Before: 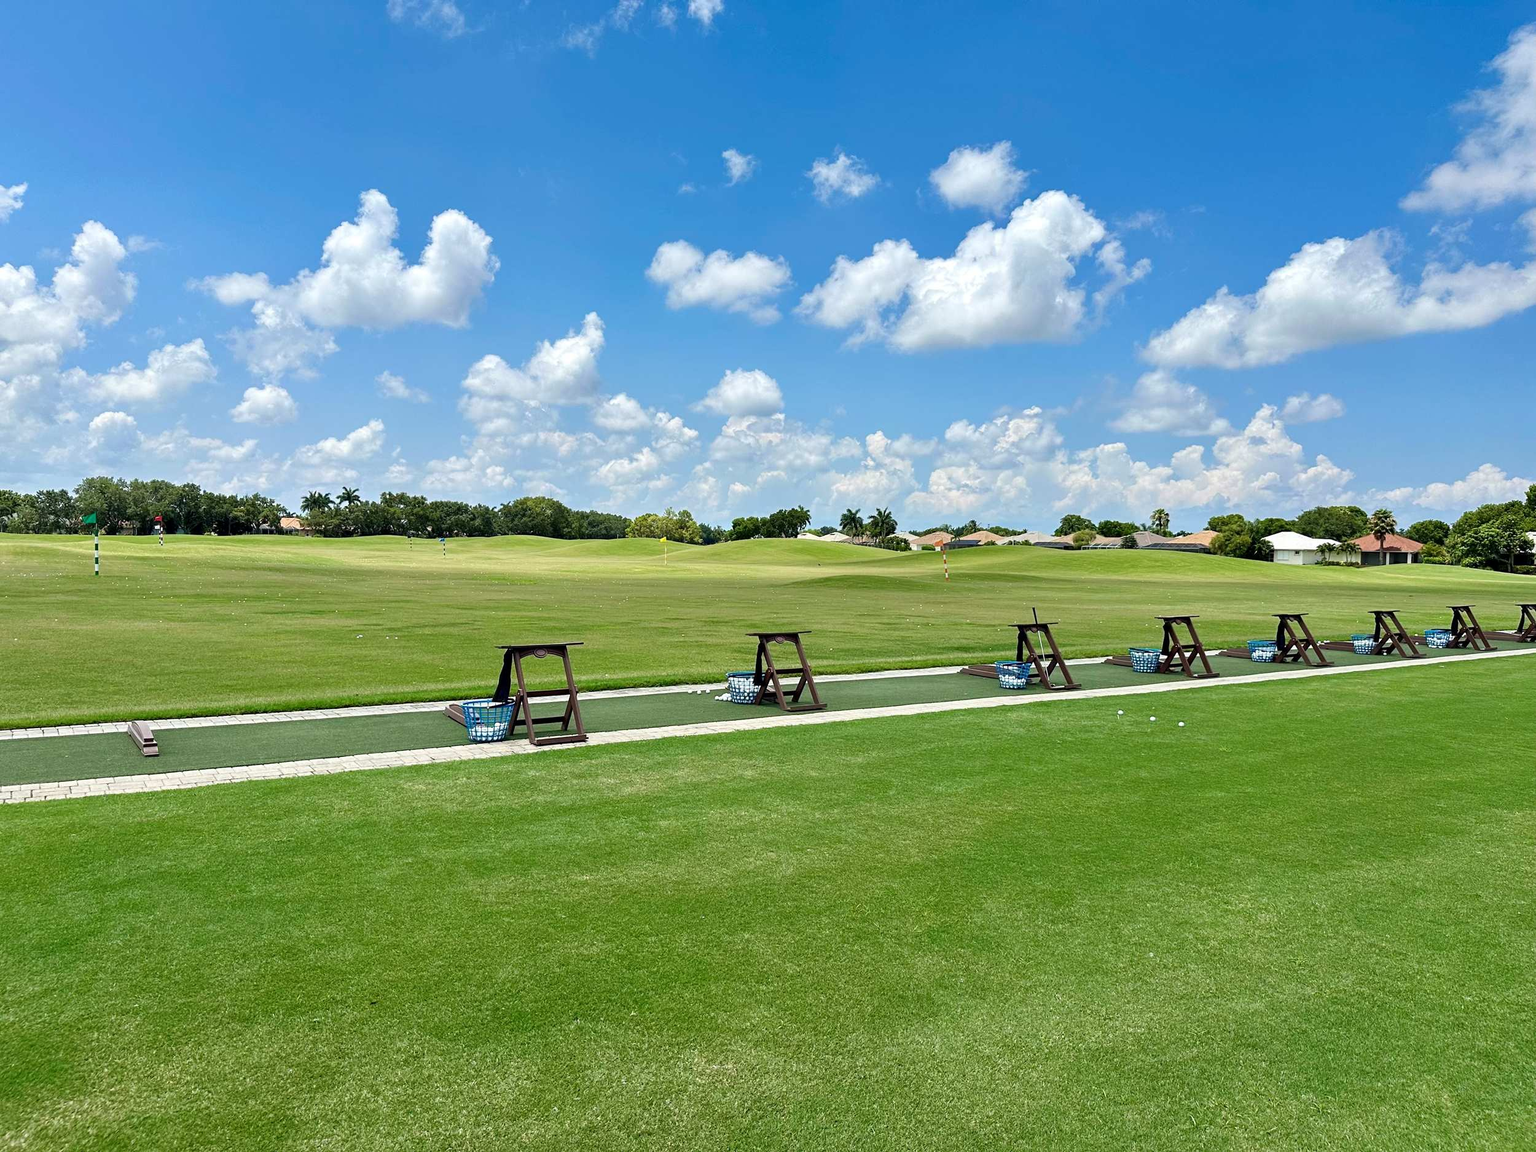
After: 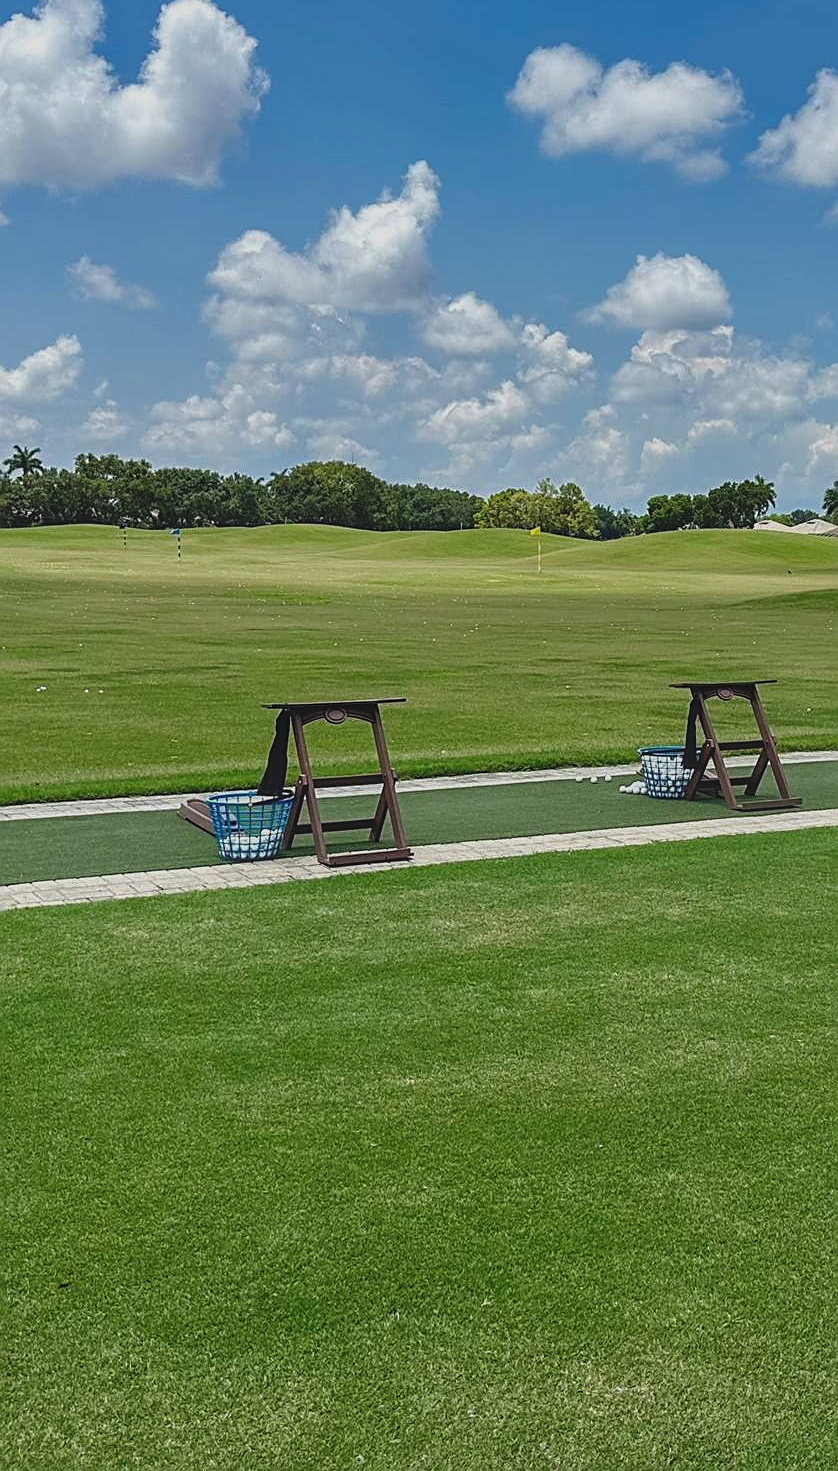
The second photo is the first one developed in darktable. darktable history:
color zones: curves: ch0 [(0, 0.465) (0.092, 0.596) (0.289, 0.464) (0.429, 0.453) (0.571, 0.464) (0.714, 0.455) (0.857, 0.462) (1, 0.465)]
local contrast: on, module defaults
sharpen: on, module defaults
crop and rotate: left 21.77%, top 18.528%, right 44.676%, bottom 2.997%
tone equalizer: -8 EV 0.25 EV, -7 EV 0.417 EV, -6 EV 0.417 EV, -5 EV 0.25 EV, -3 EV -0.25 EV, -2 EV -0.417 EV, -1 EV -0.417 EV, +0 EV -0.25 EV, edges refinement/feathering 500, mask exposure compensation -1.57 EV, preserve details guided filter
exposure: black level correction -0.014, exposure -0.193 EV, compensate highlight preservation false
